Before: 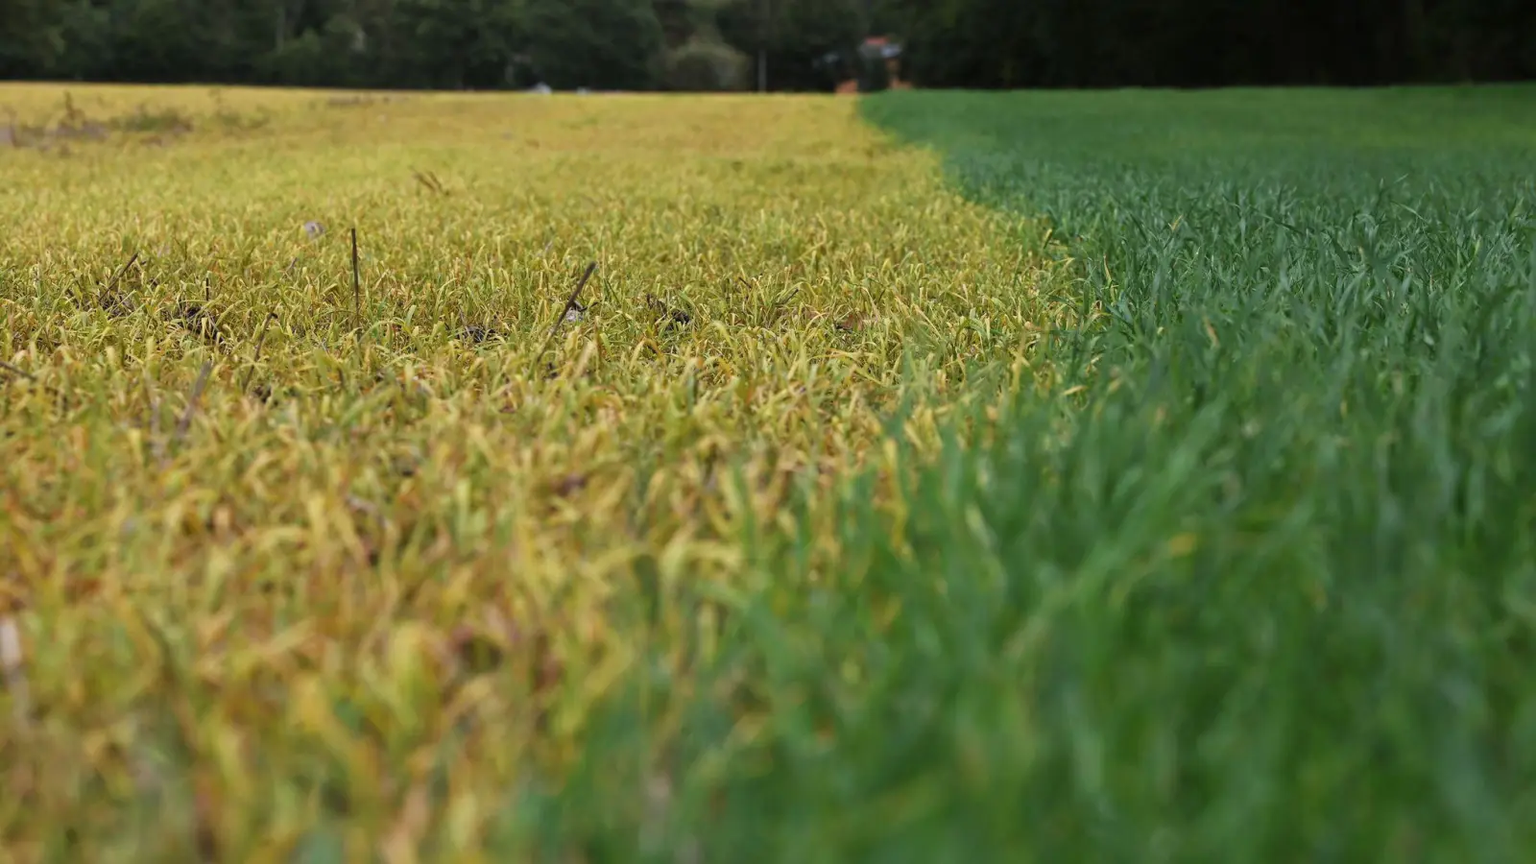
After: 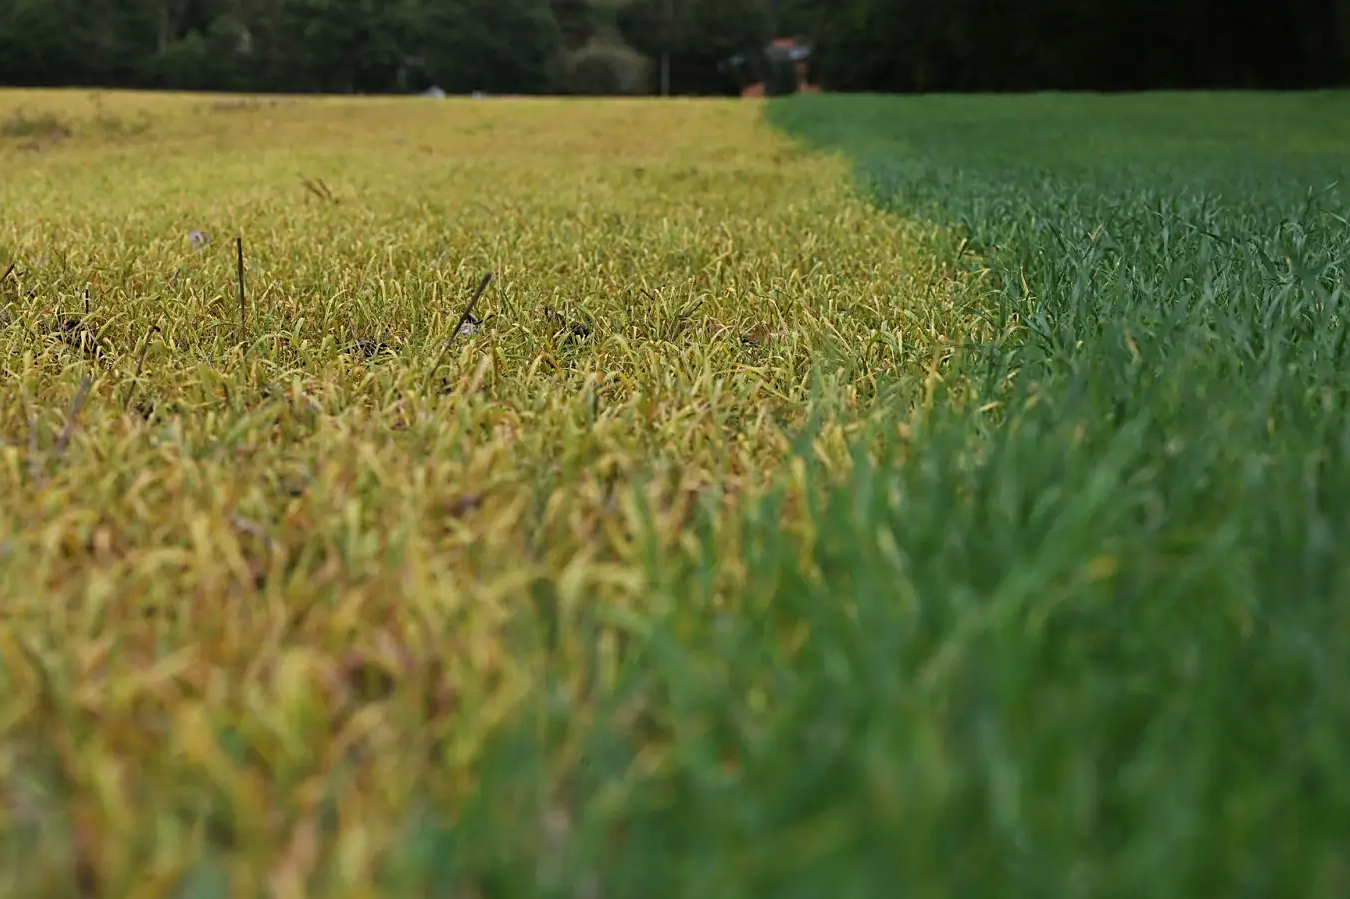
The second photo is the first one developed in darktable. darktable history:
crop: left 8.081%, right 7.507%
exposure: exposure -0.245 EV, compensate highlight preservation false
sharpen: on, module defaults
